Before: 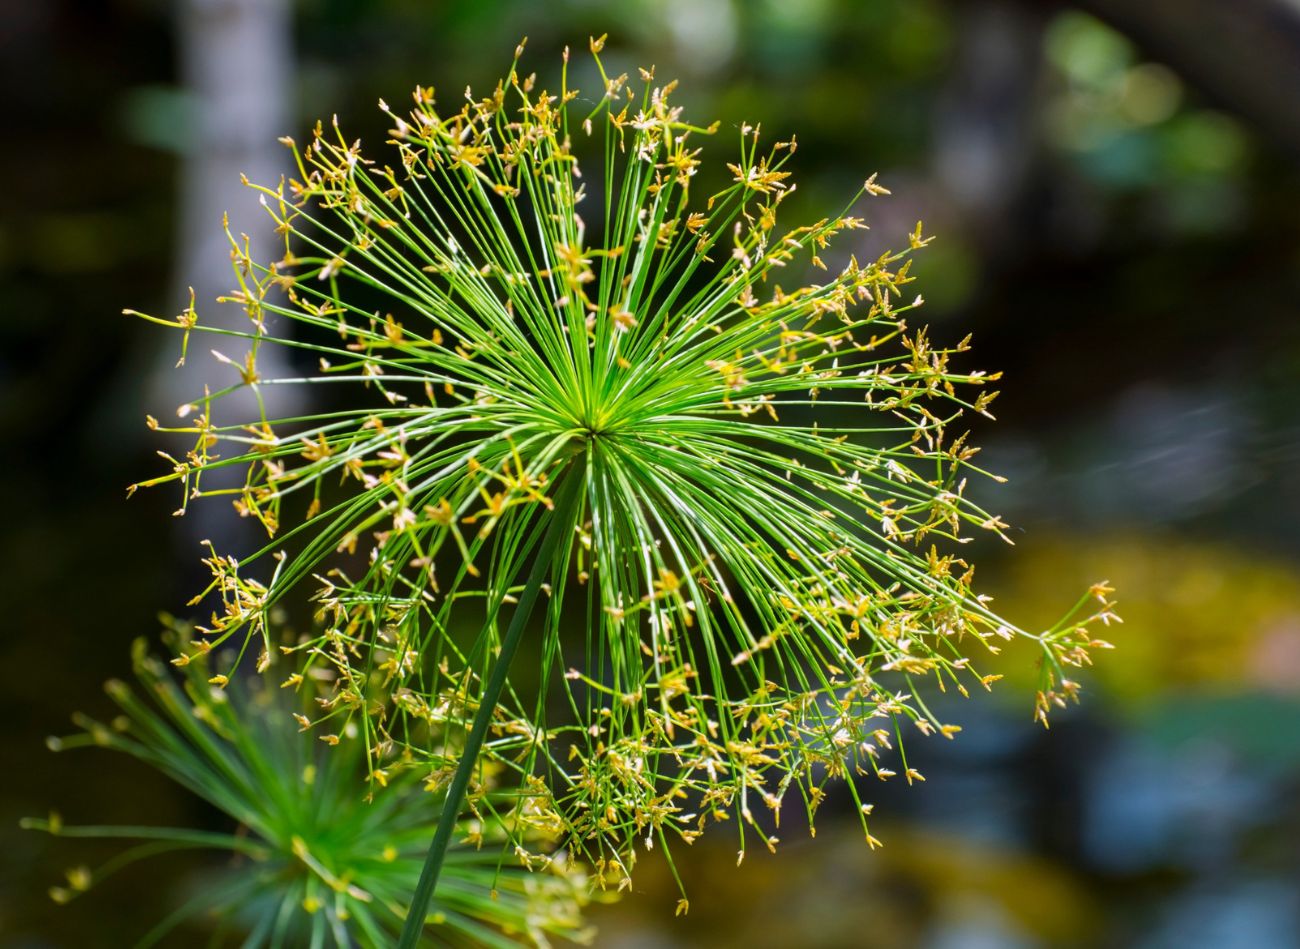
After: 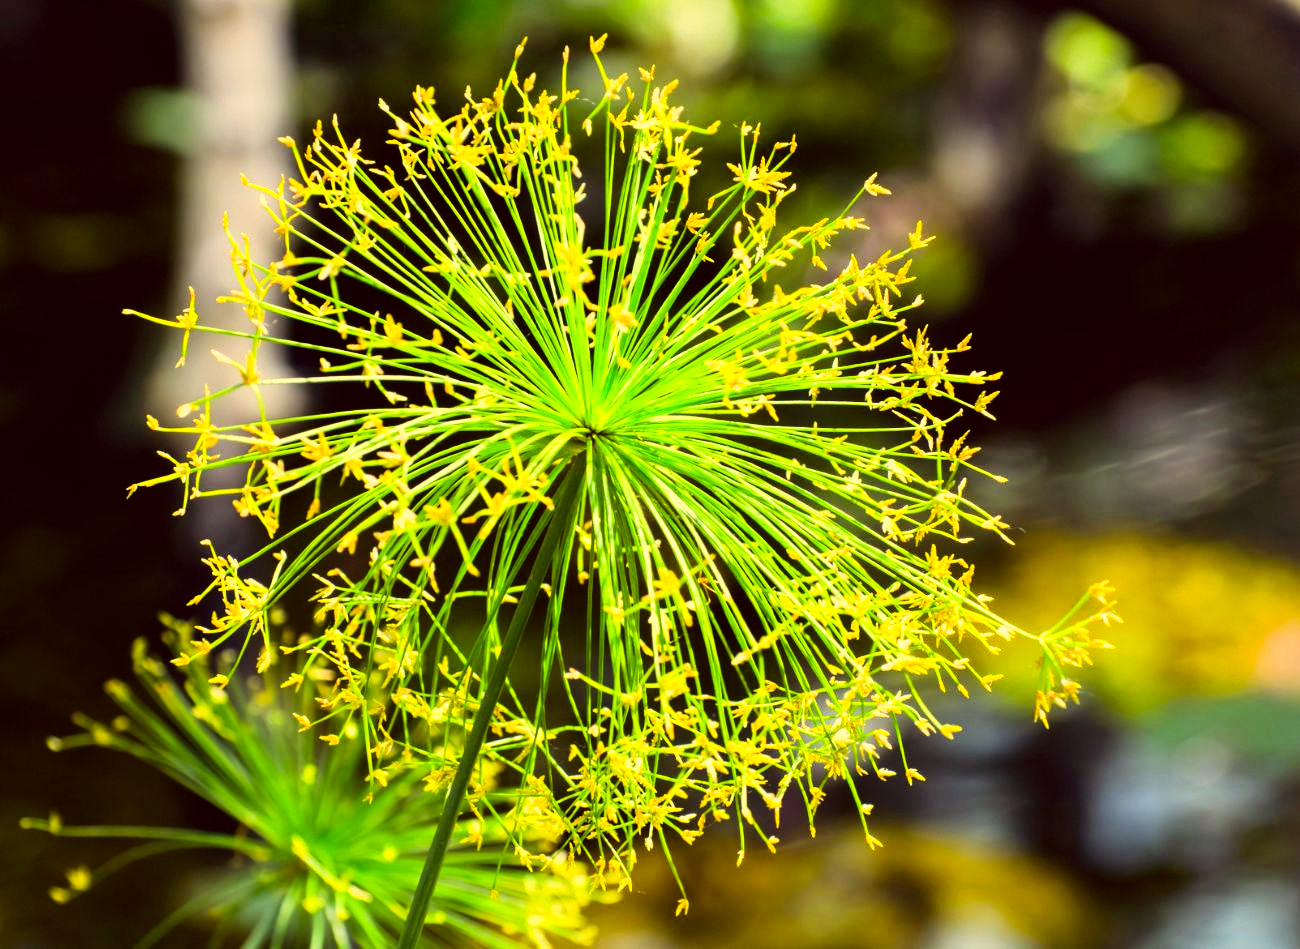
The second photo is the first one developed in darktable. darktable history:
base curve: curves: ch0 [(0, 0) (0.007, 0.004) (0.027, 0.03) (0.046, 0.07) (0.207, 0.54) (0.442, 0.872) (0.673, 0.972) (1, 1)]
color correction: highlights a* -0.412, highlights b* 39.77, shadows a* 9.22, shadows b* -0.254
